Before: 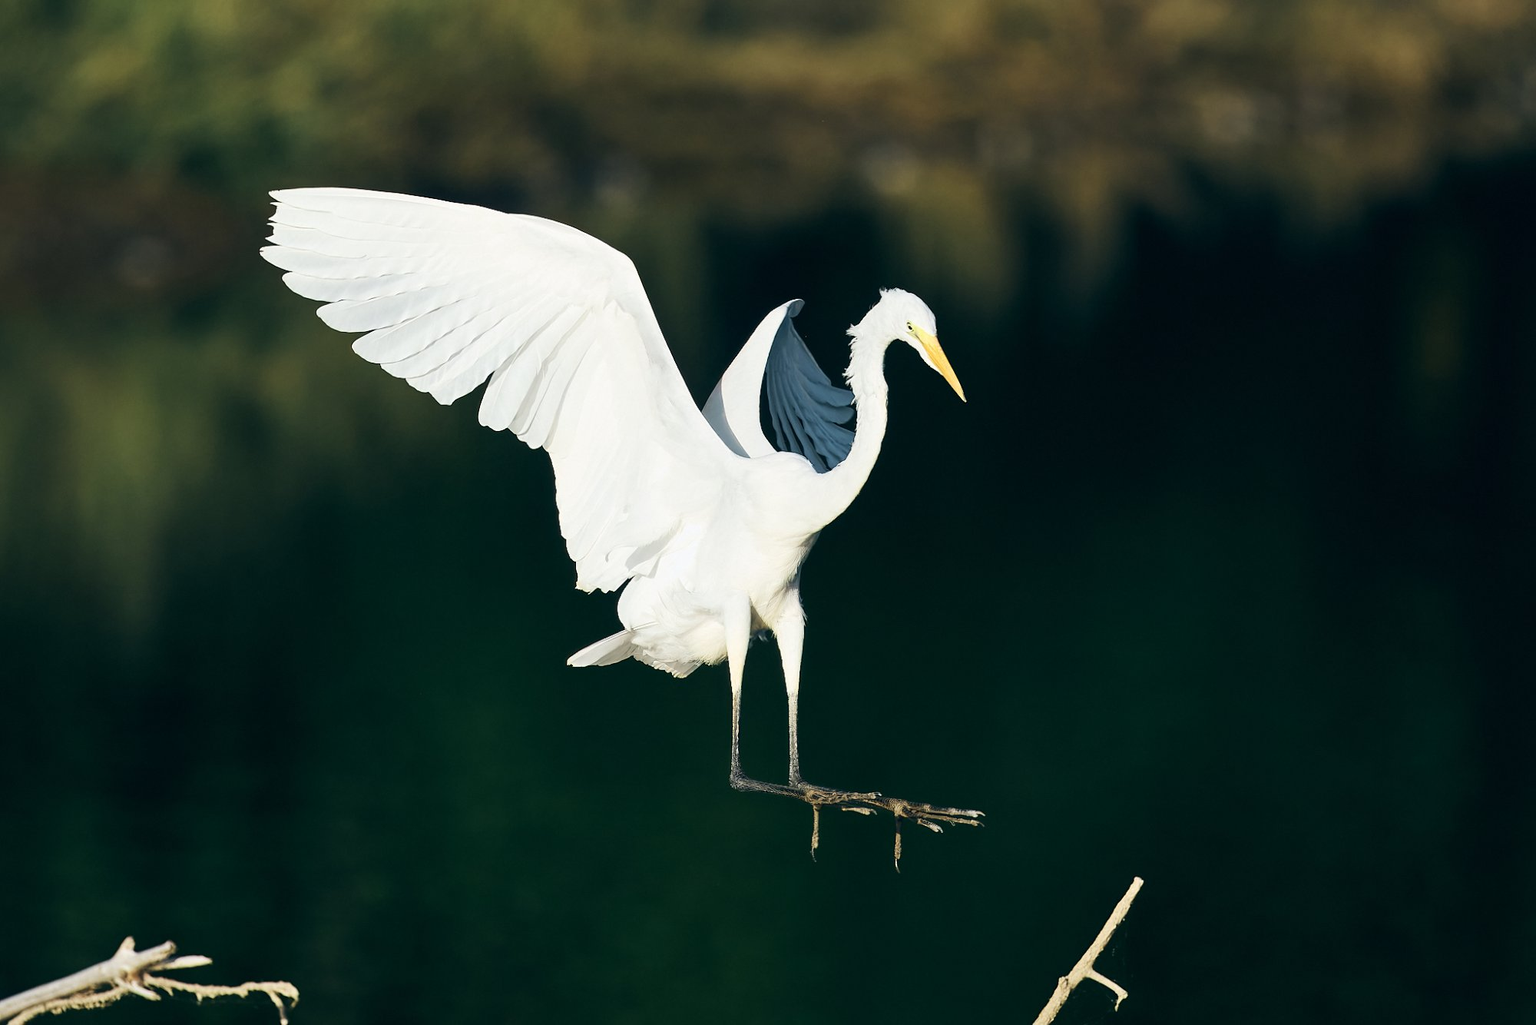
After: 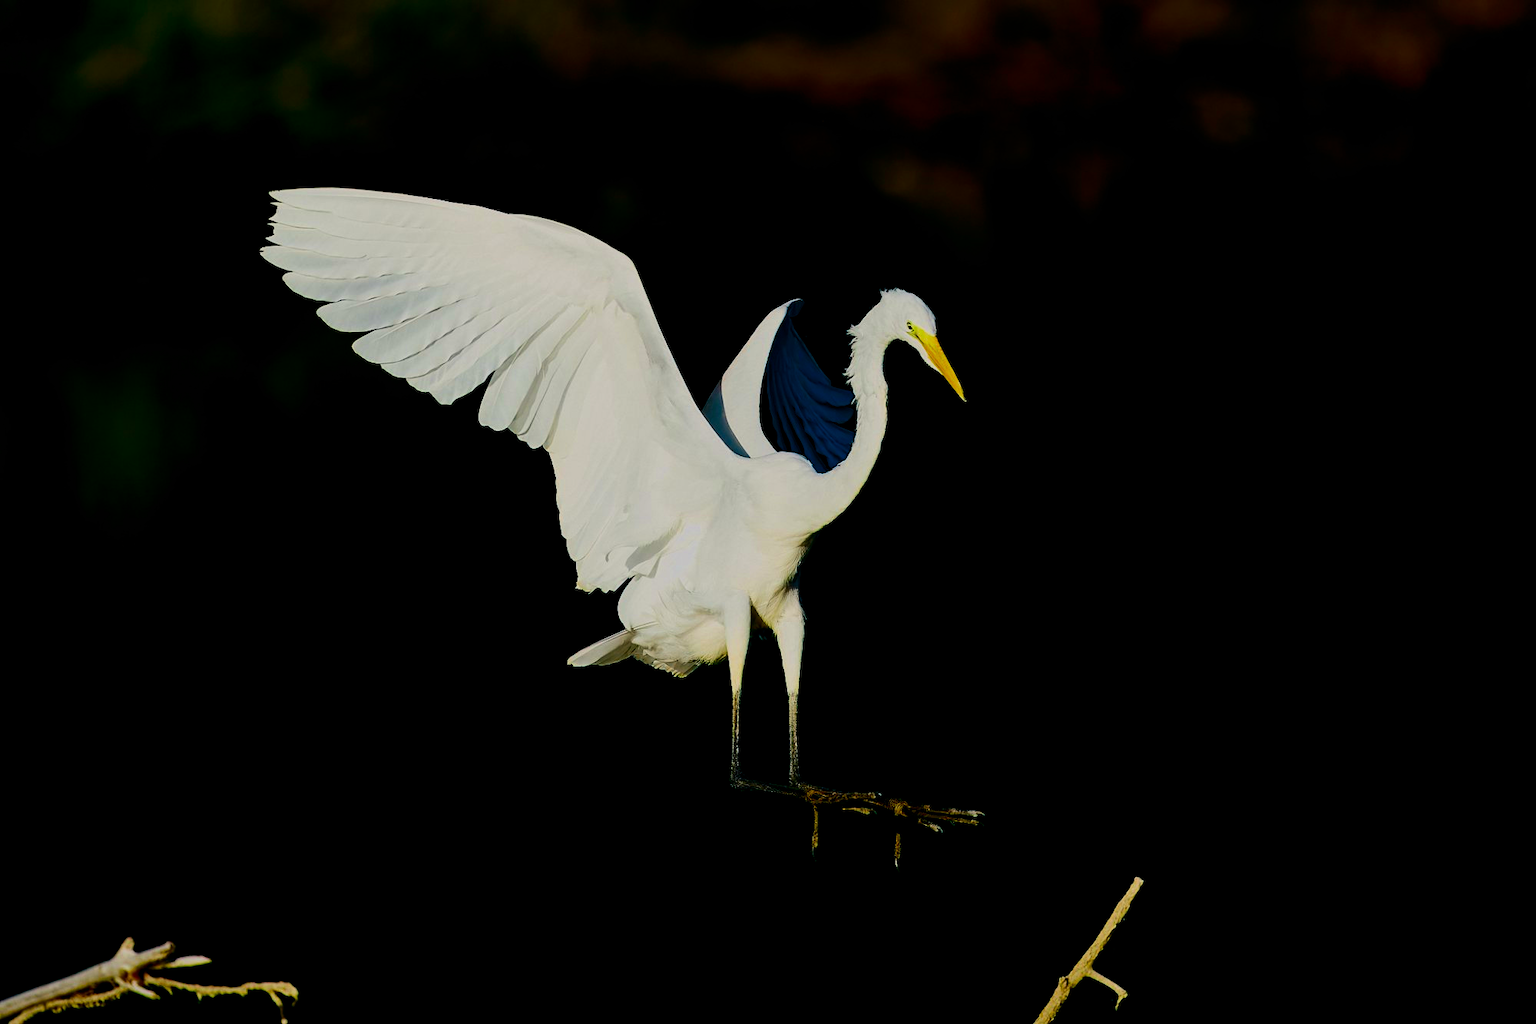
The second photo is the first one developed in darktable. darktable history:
filmic rgb: black relative exposure -5.12 EV, white relative exposure 3.56 EV, hardness 3.19, contrast 1.404, highlights saturation mix -49.34%, color science v6 (2022)
color correction: highlights a* 0.651, highlights b* 2.74, saturation 1.08
contrast brightness saturation: brightness -0.988, saturation 0.984
